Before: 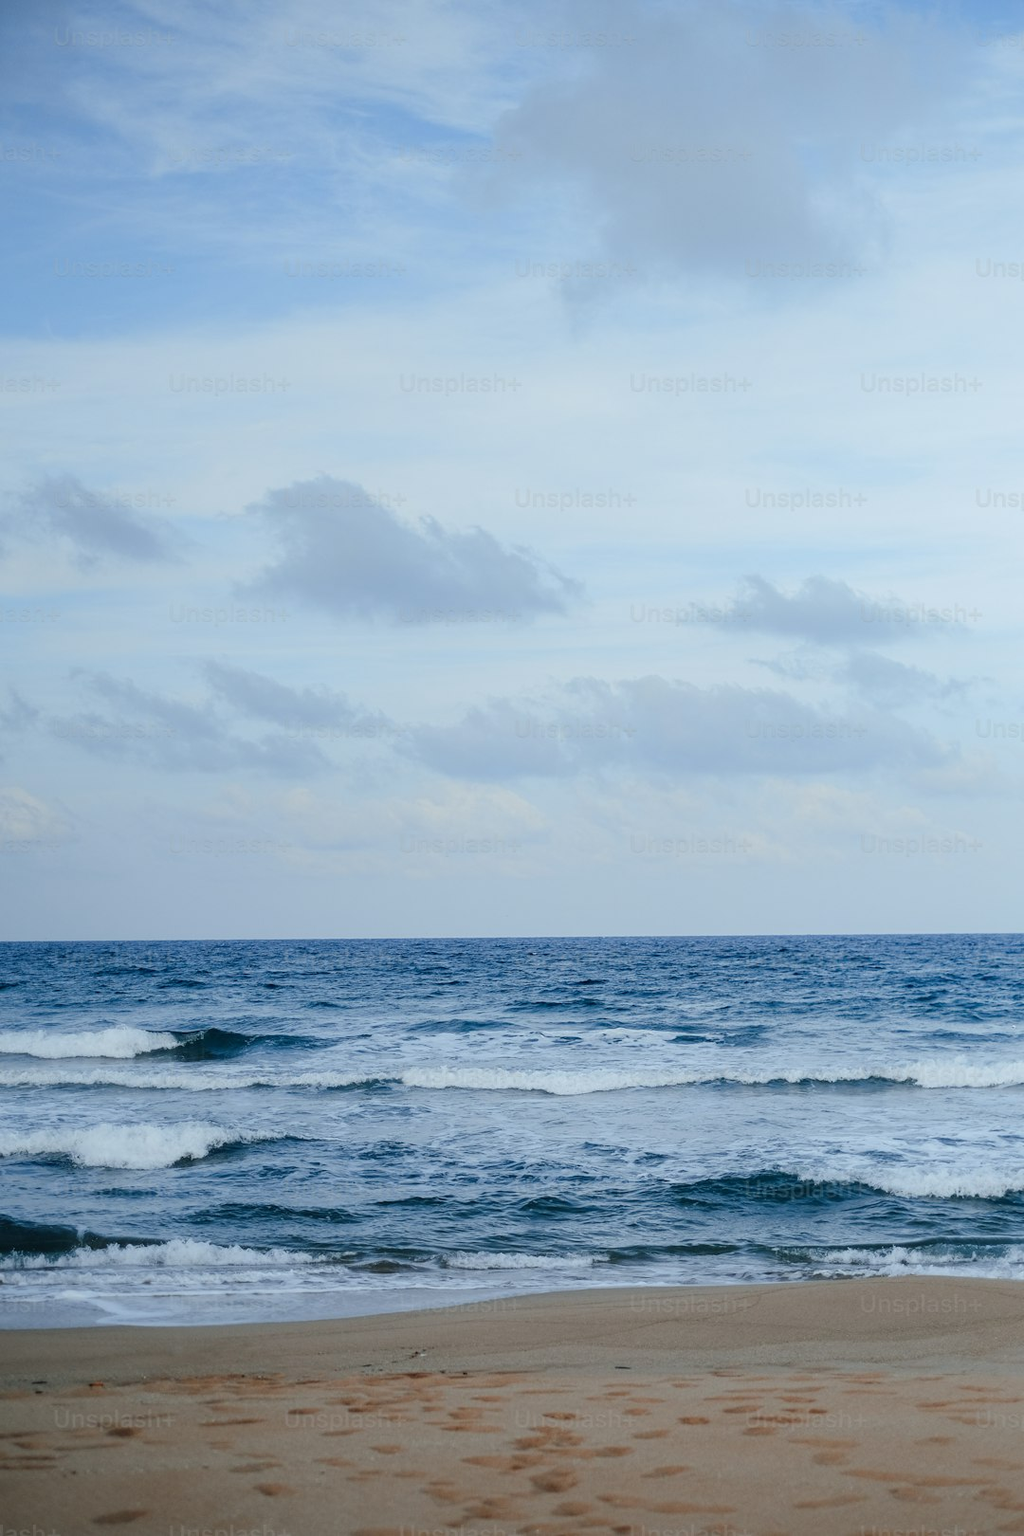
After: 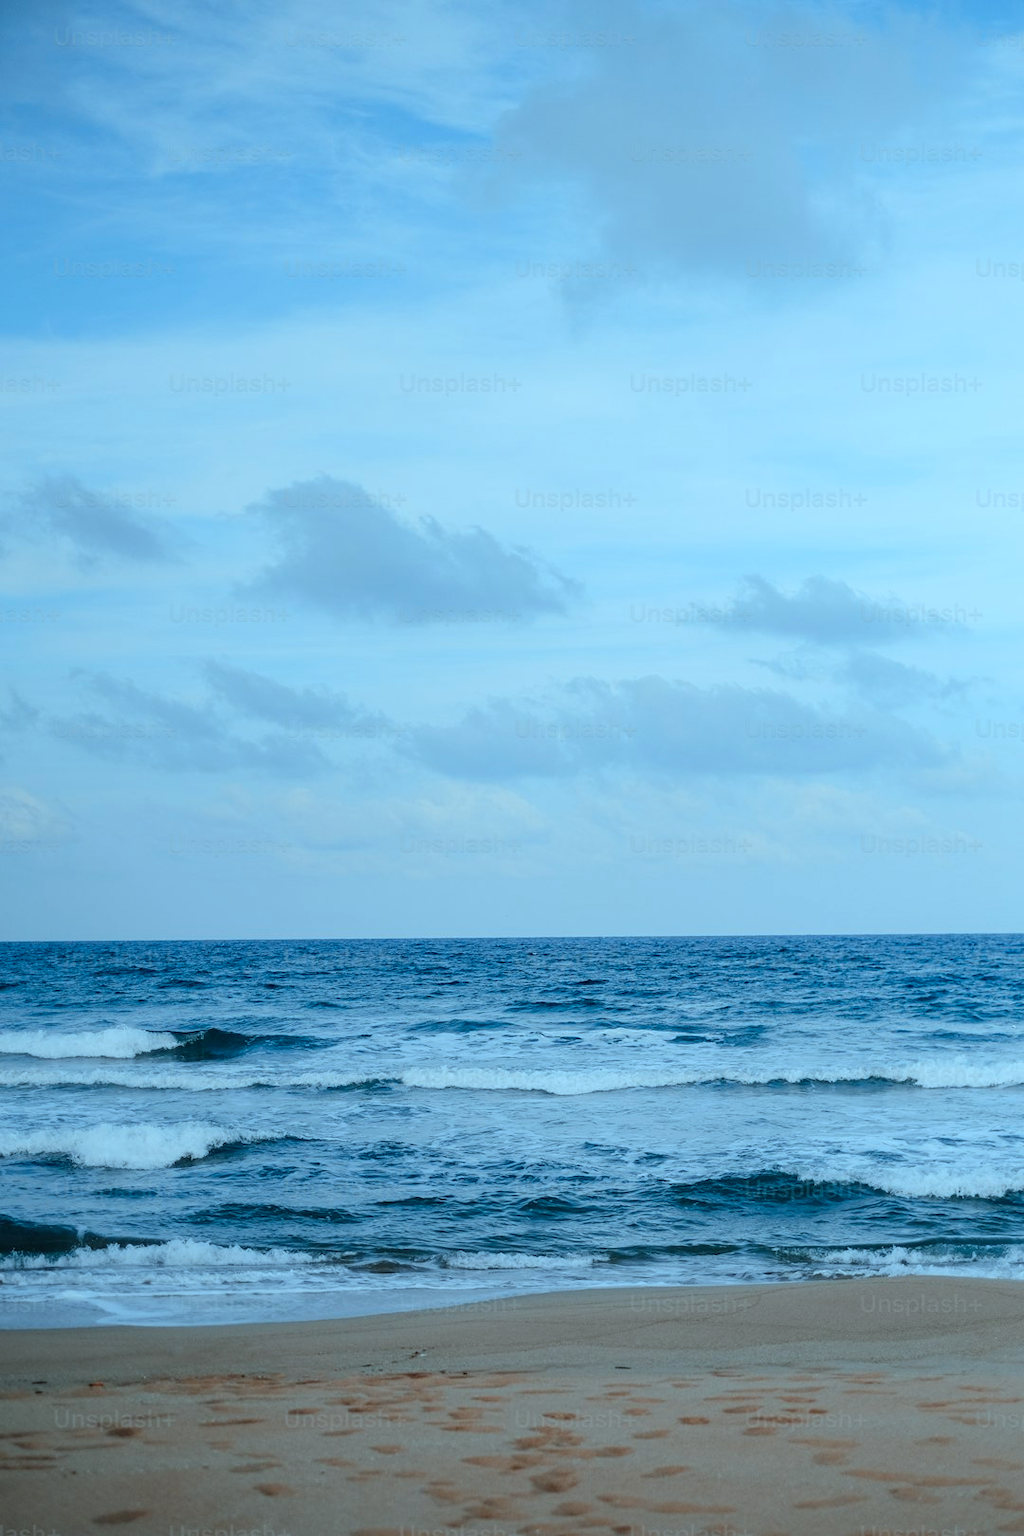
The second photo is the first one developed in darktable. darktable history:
color correction: highlights a* -11.37, highlights b* -15.19
